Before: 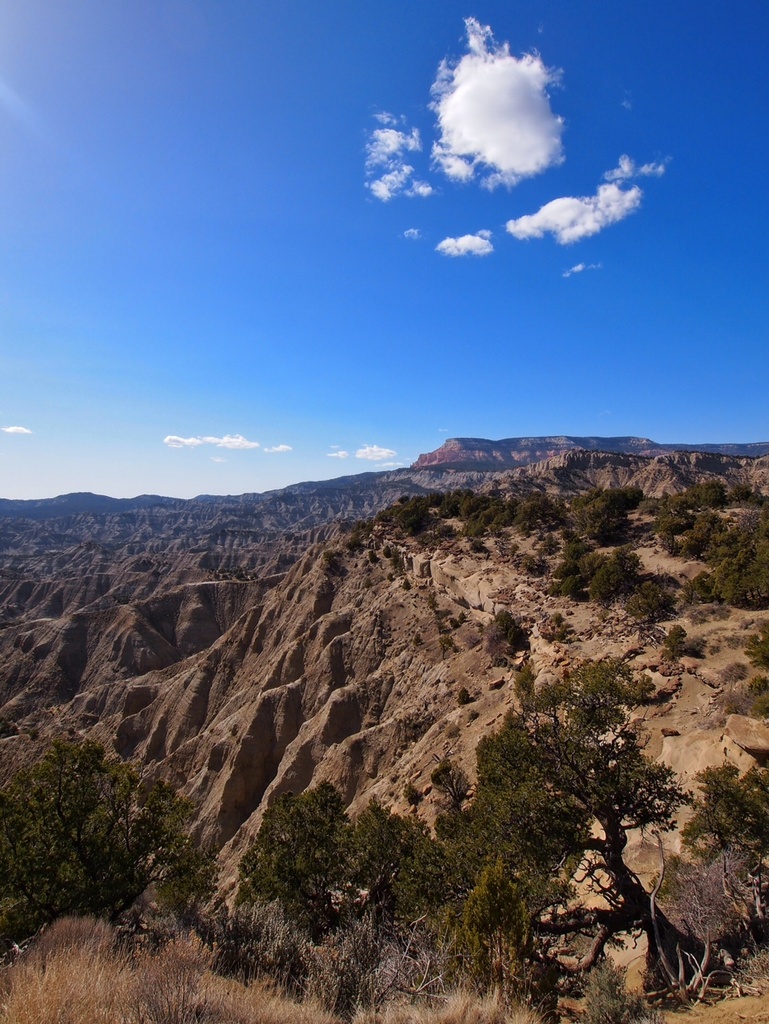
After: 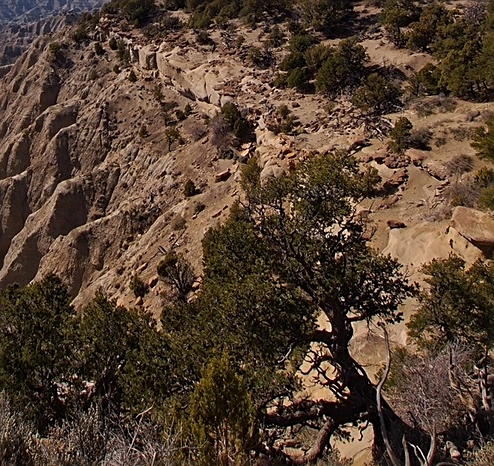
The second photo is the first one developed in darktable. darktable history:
crop and rotate: left 35.654%, top 49.657%, bottom 4.791%
sharpen: on, module defaults
